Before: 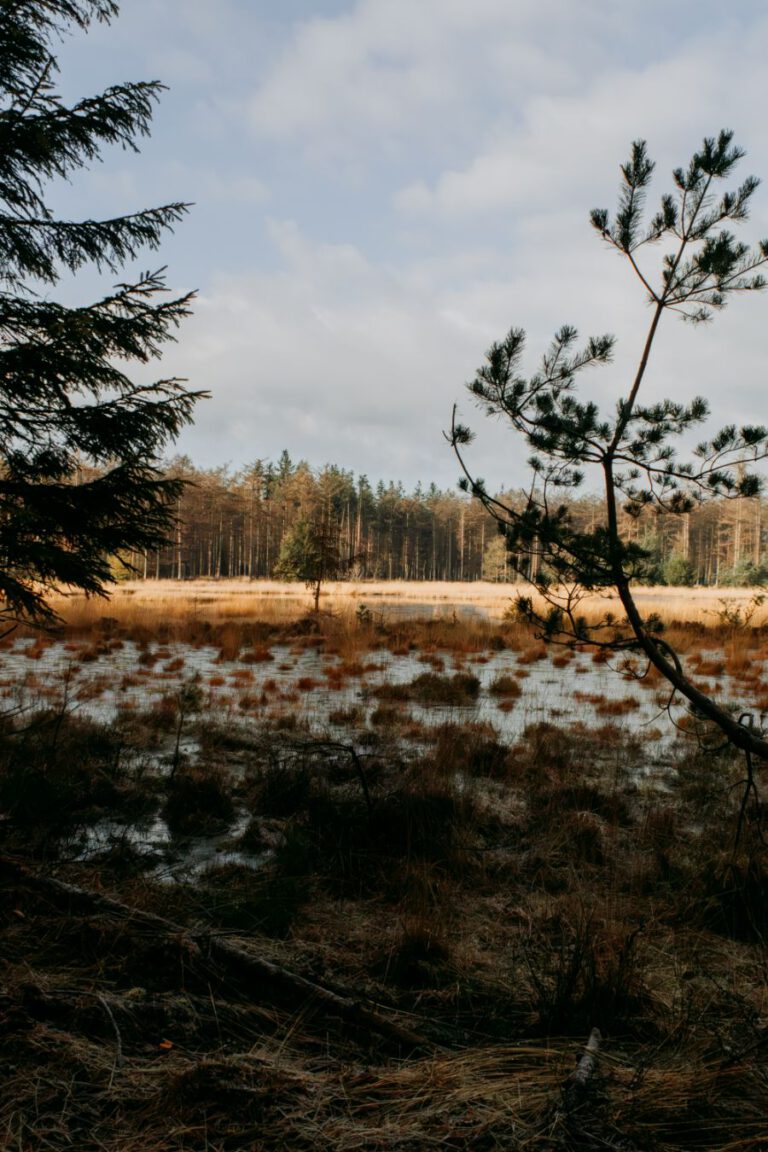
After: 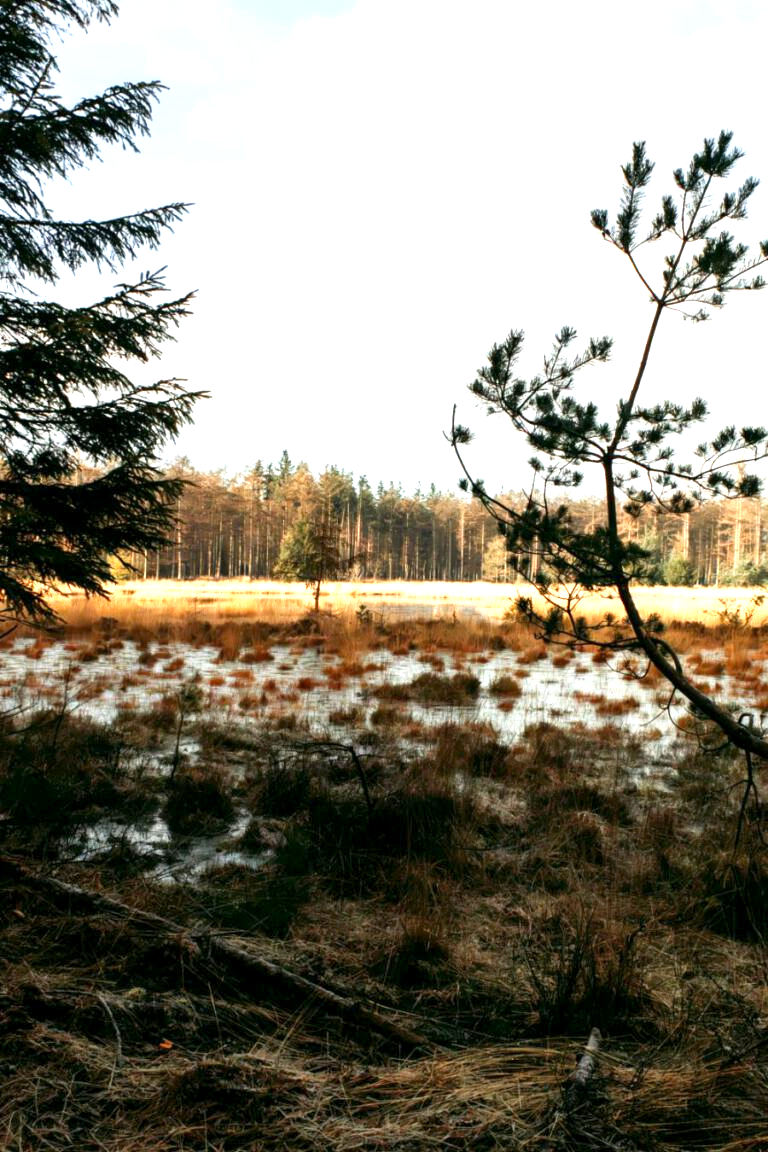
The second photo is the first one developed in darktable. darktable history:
shadows and highlights: shadows 19.99, highlights -20.6, soften with gaussian
exposure: black level correction 0.001, exposure 1.399 EV, compensate exposure bias true, compensate highlight preservation false
